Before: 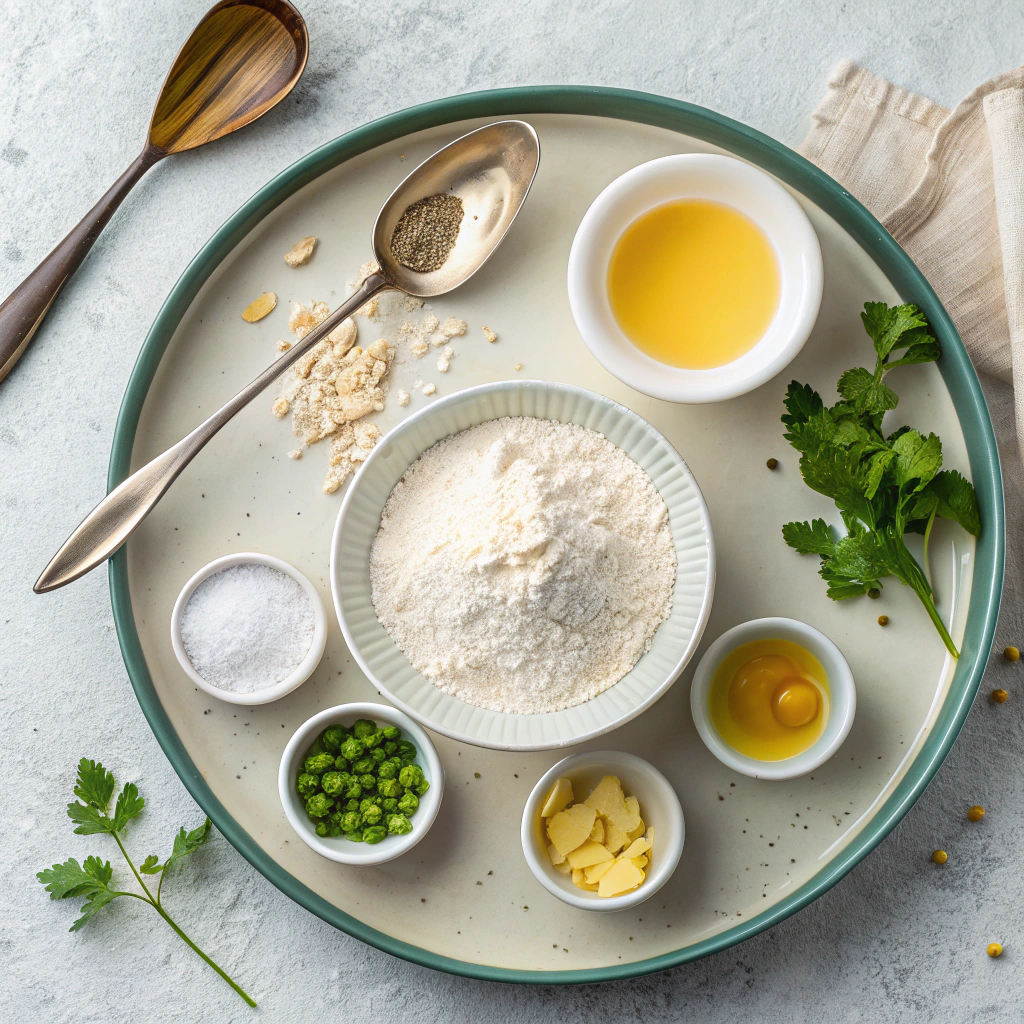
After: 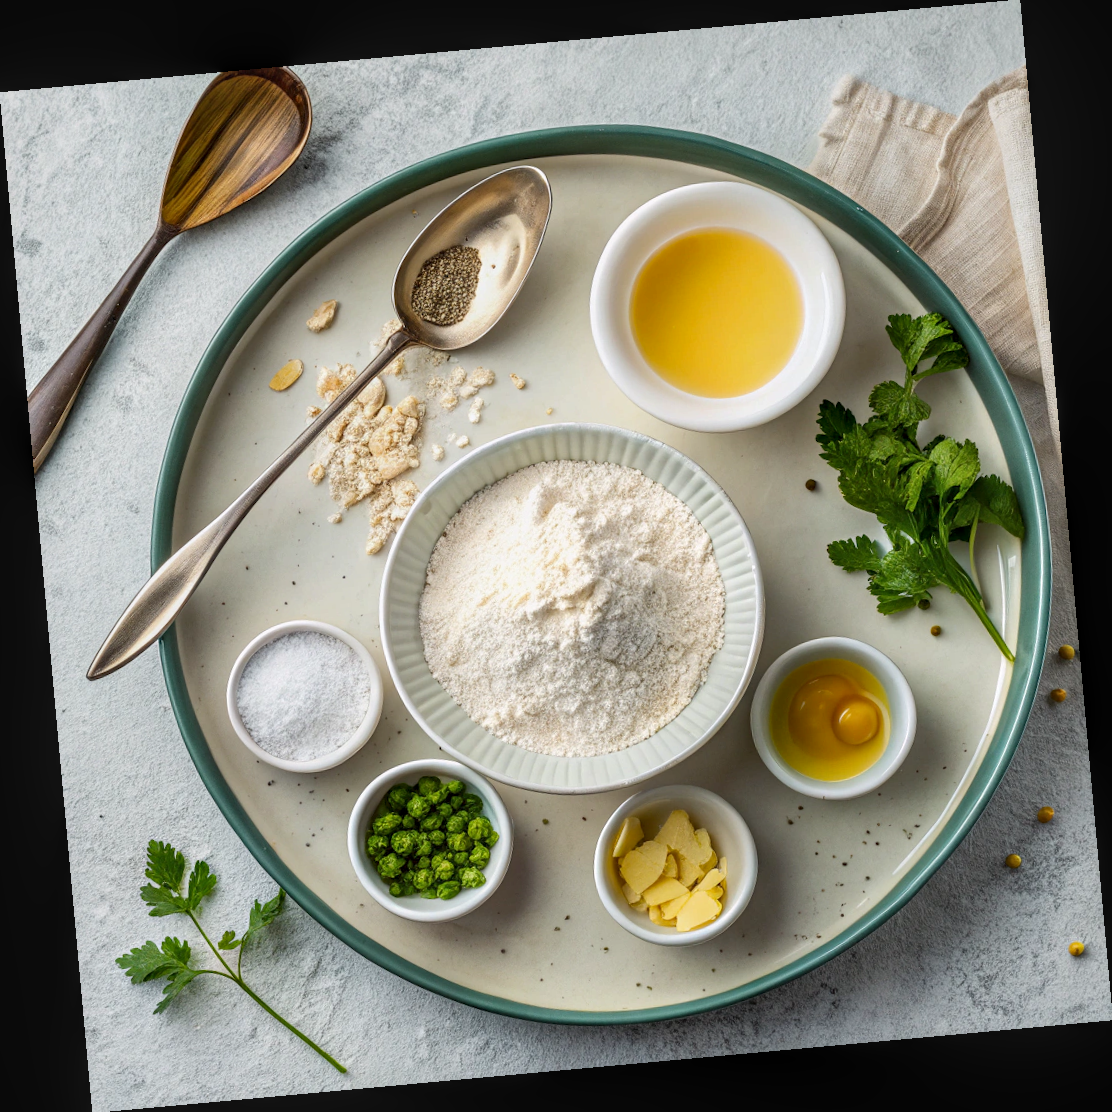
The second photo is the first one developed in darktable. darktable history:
rotate and perspective: rotation -5.2°, automatic cropping off
local contrast: on, module defaults
